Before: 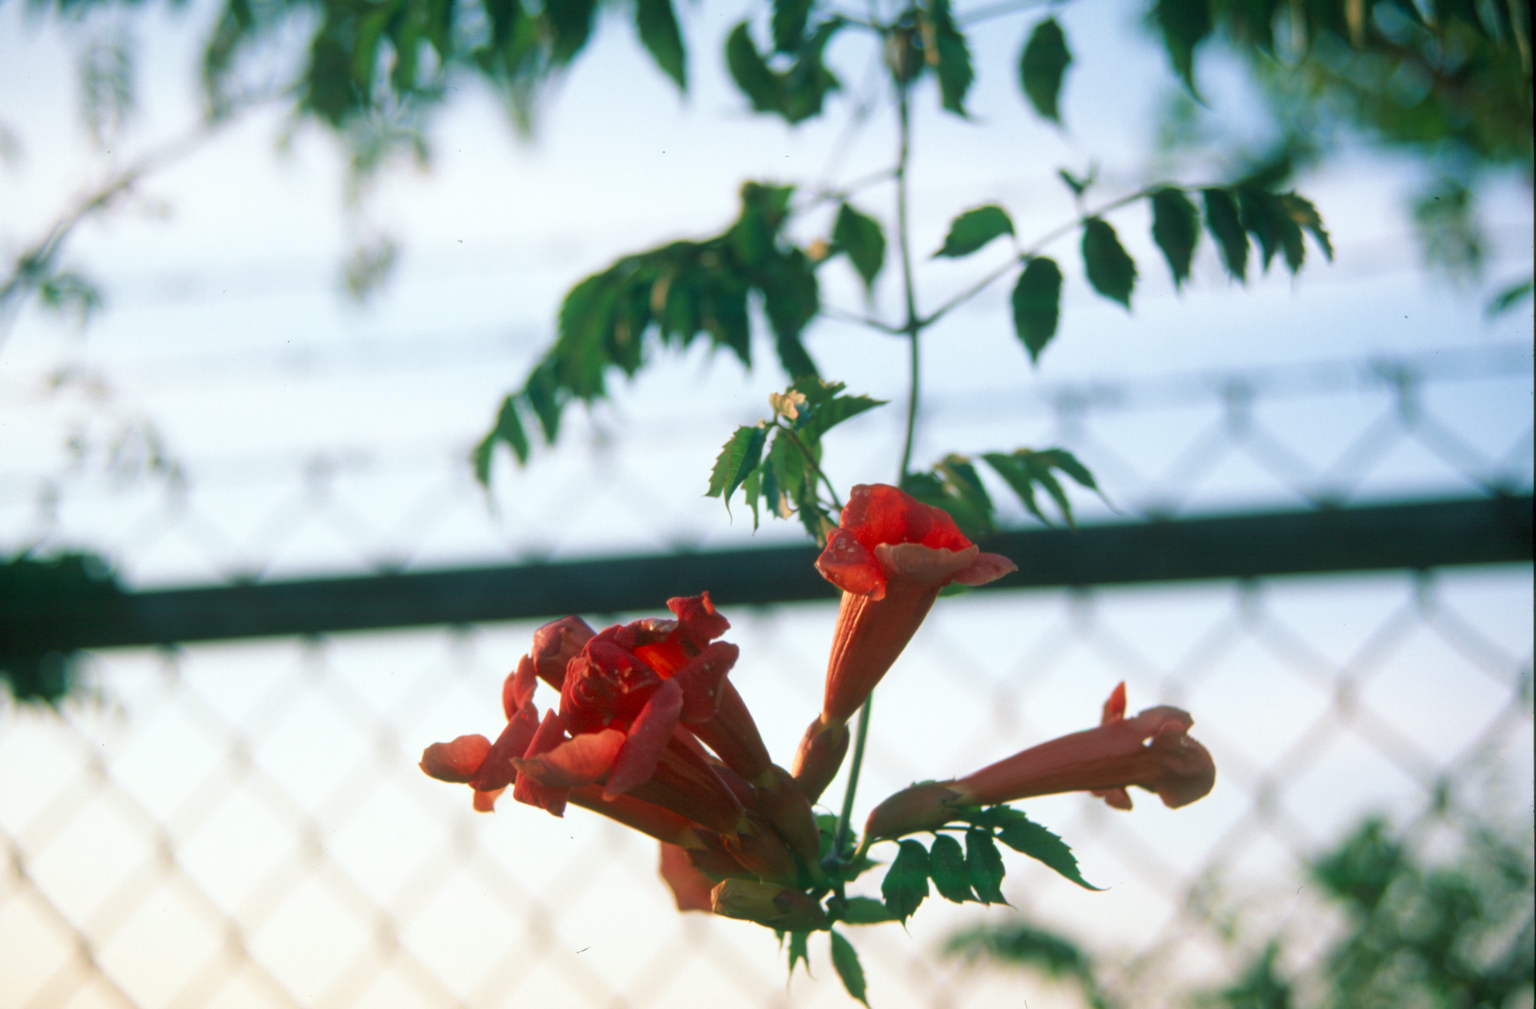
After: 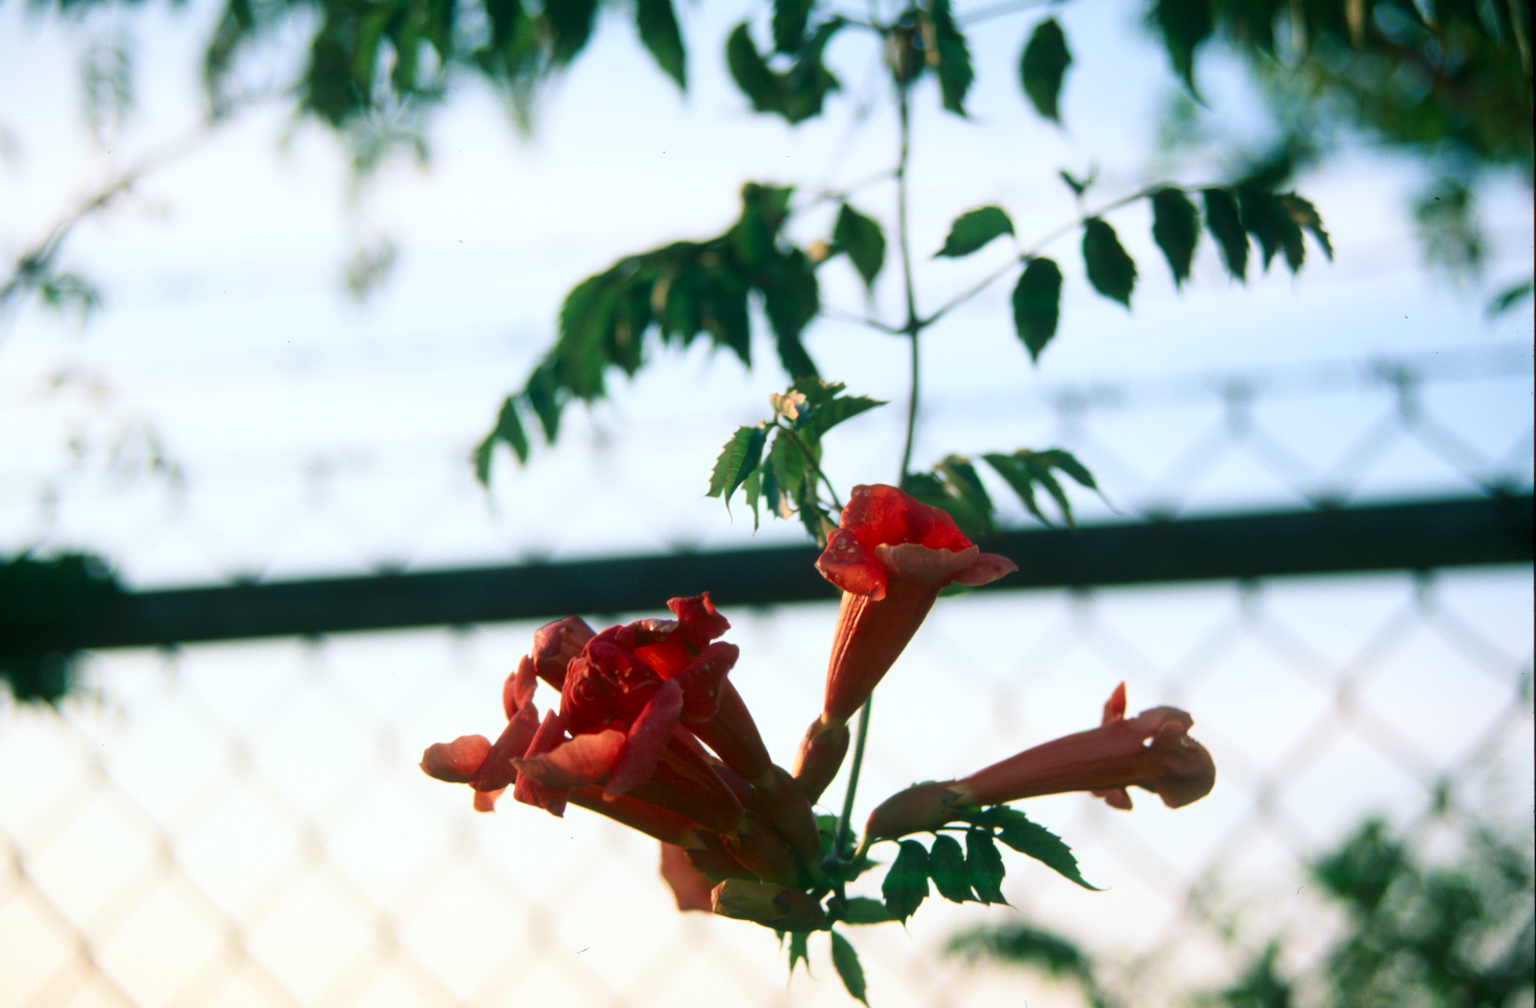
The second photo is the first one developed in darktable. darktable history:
grain: coarseness 0.81 ISO, strength 1.34%, mid-tones bias 0%
contrast brightness saturation: contrast 0.22
